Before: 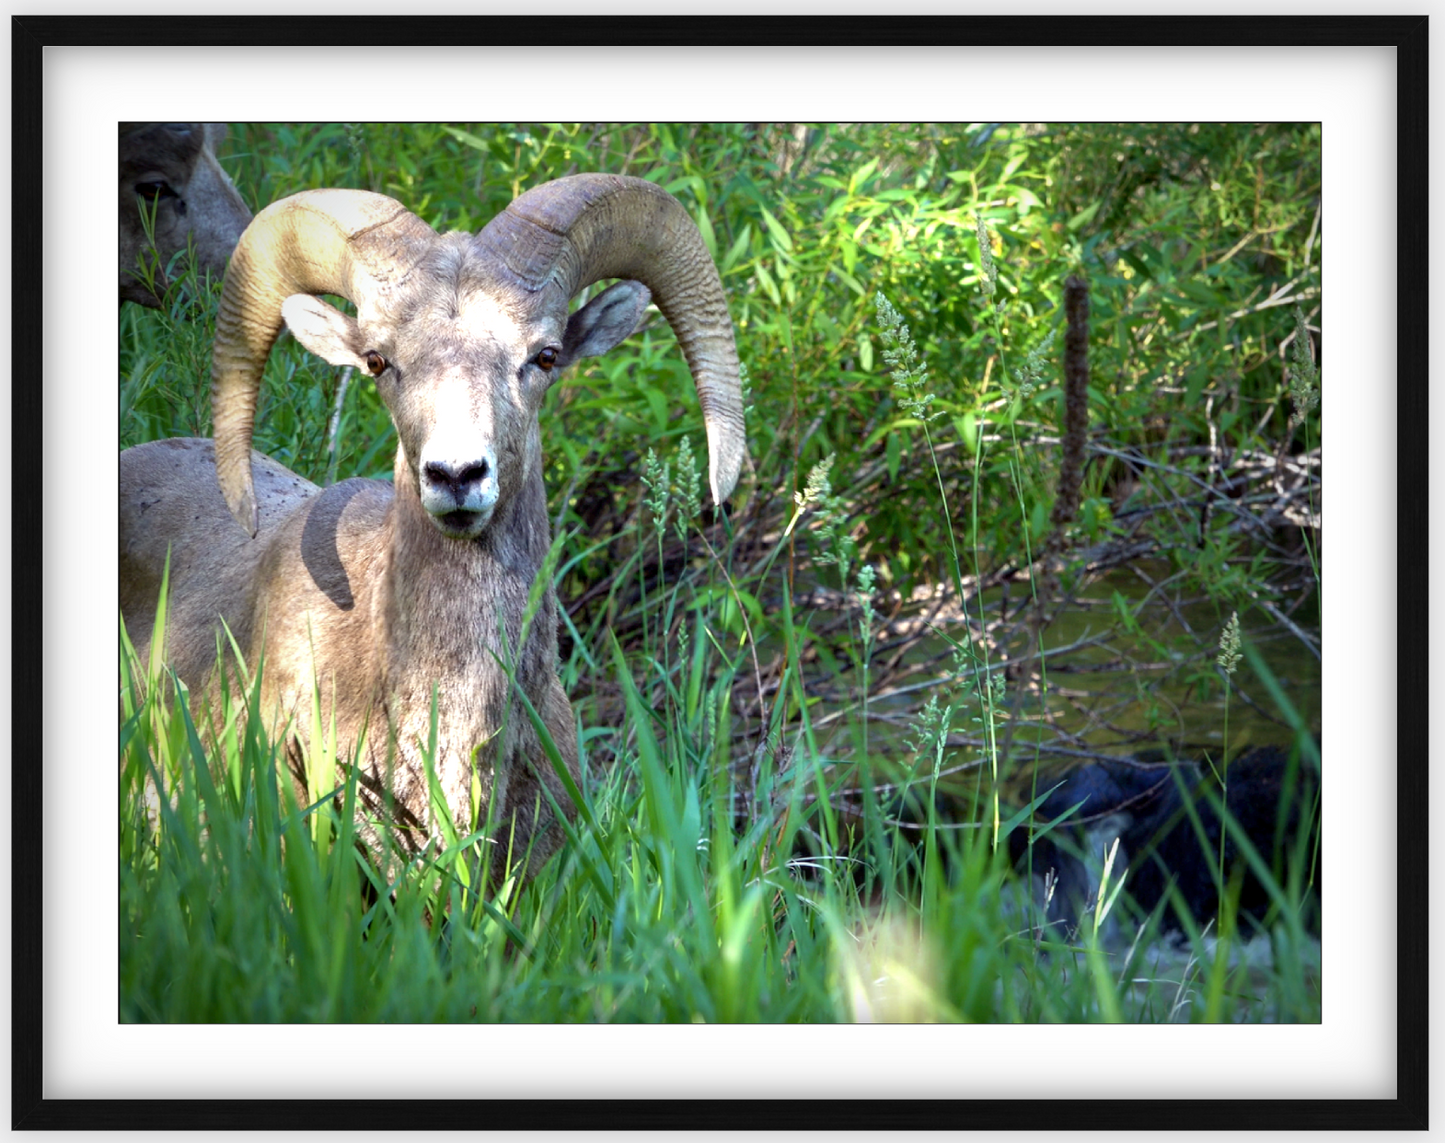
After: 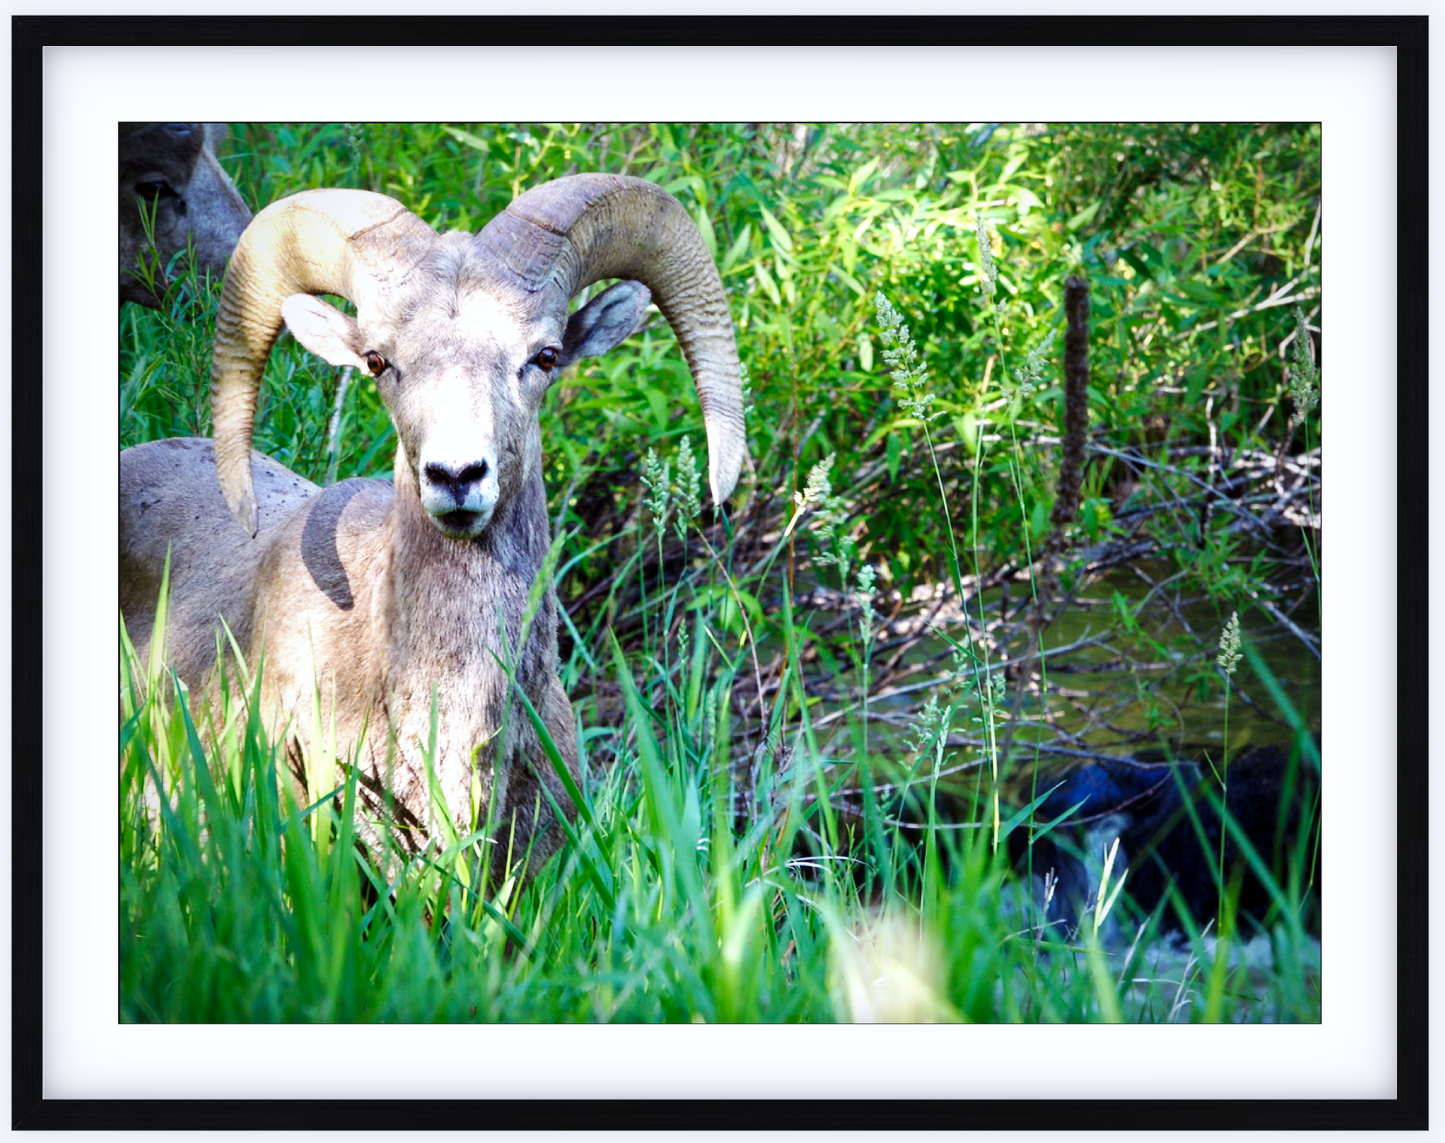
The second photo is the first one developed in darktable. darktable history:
shadows and highlights: shadows 25, highlights -25
color calibration: illuminant as shot in camera, x 0.358, y 0.373, temperature 4628.91 K
base curve: curves: ch0 [(0, 0) (0.032, 0.025) (0.121, 0.166) (0.206, 0.329) (0.605, 0.79) (1, 1)], preserve colors none
